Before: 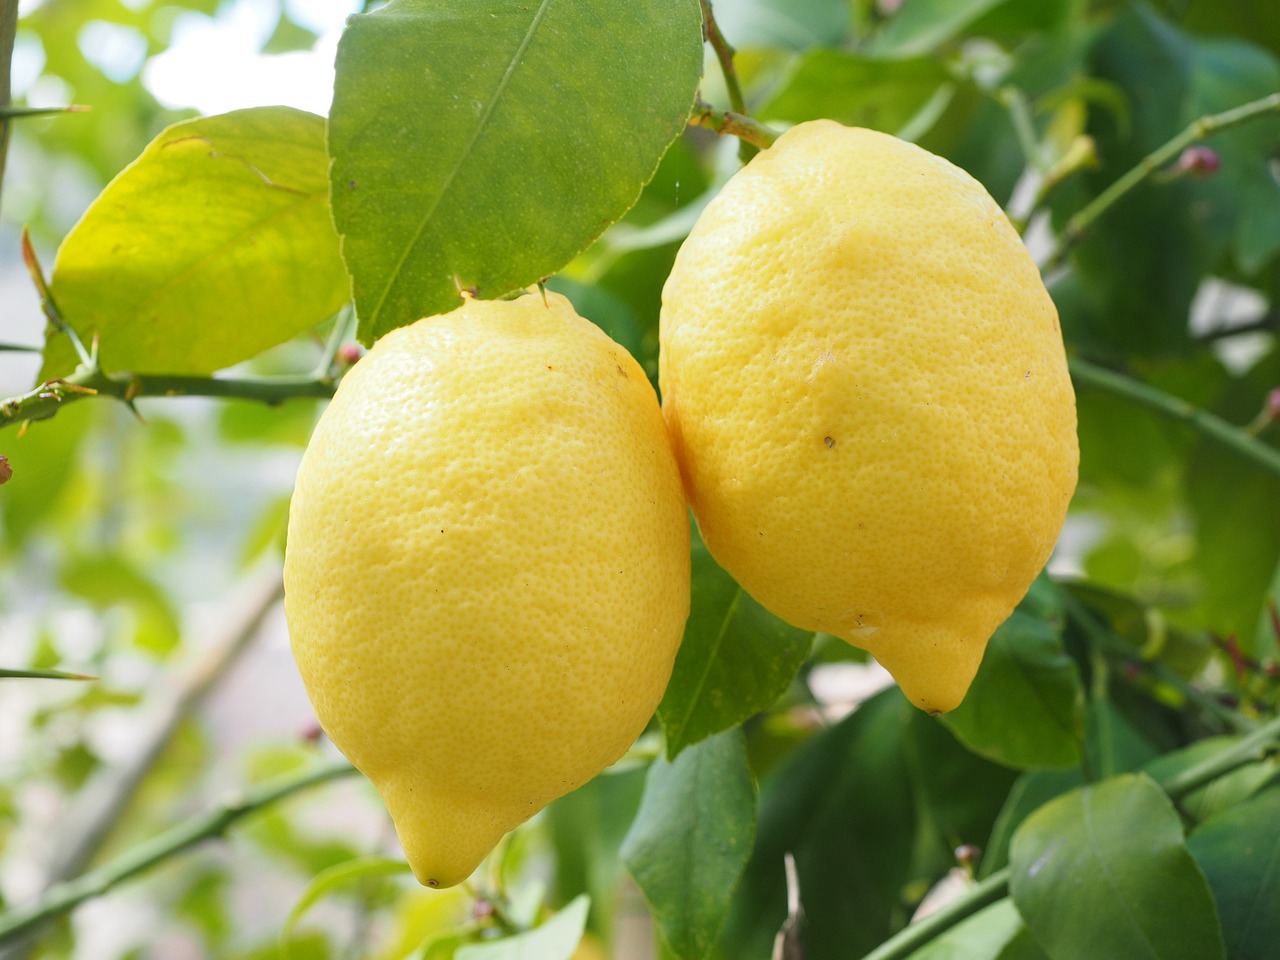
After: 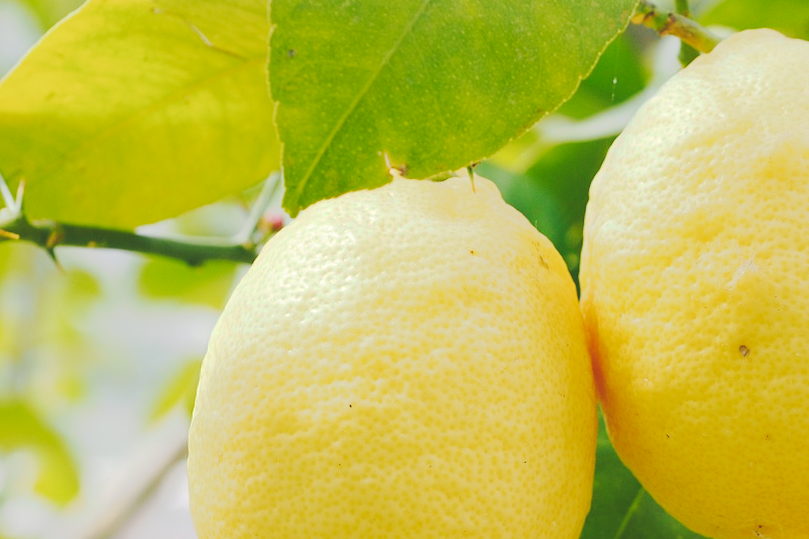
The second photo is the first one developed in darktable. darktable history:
crop and rotate: angle -4.99°, left 2.122%, top 6.945%, right 27.566%, bottom 30.519%
tone curve: curves: ch0 [(0, 0) (0.003, 0.145) (0.011, 0.148) (0.025, 0.15) (0.044, 0.159) (0.069, 0.16) (0.1, 0.164) (0.136, 0.182) (0.177, 0.213) (0.224, 0.247) (0.277, 0.298) (0.335, 0.37) (0.399, 0.456) (0.468, 0.552) (0.543, 0.641) (0.623, 0.713) (0.709, 0.768) (0.801, 0.825) (0.898, 0.868) (1, 1)], preserve colors none
